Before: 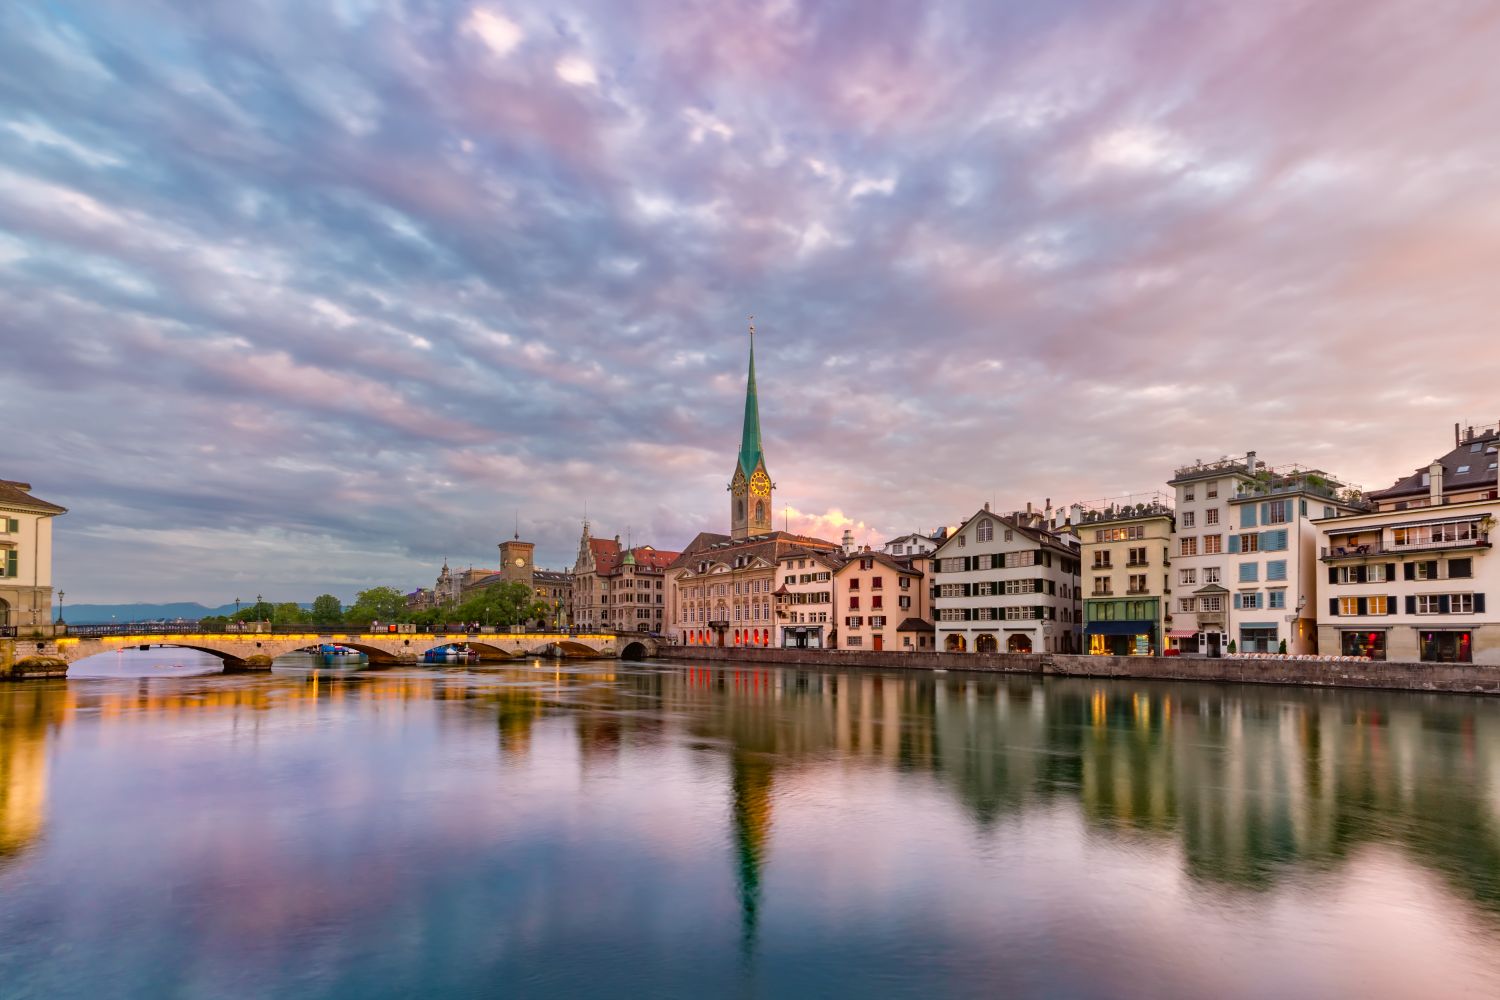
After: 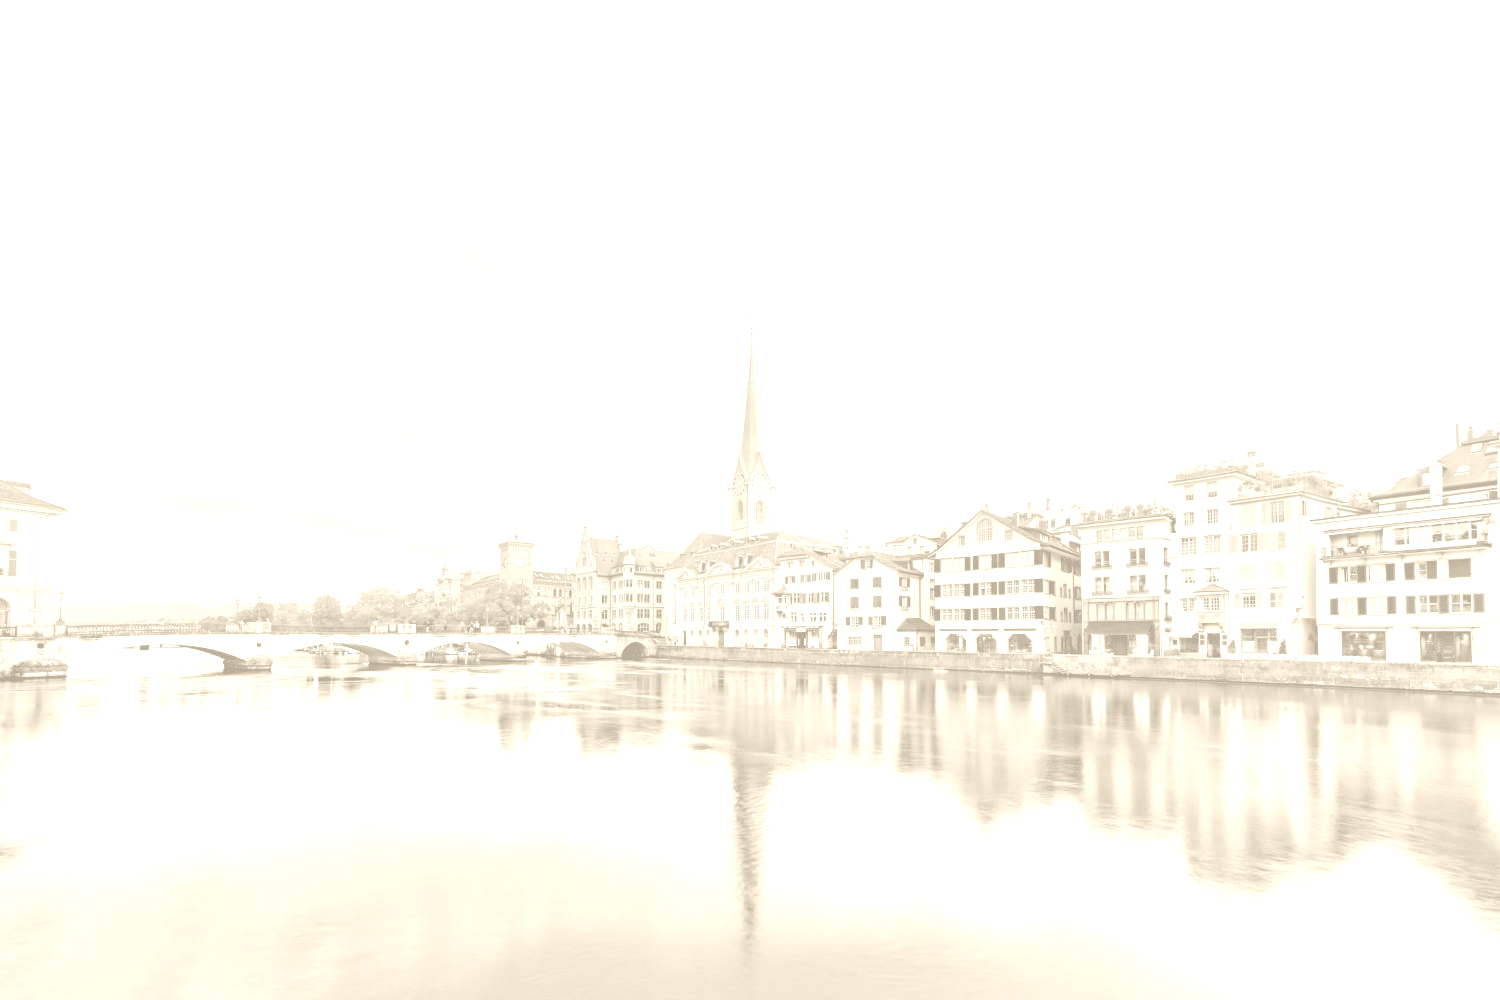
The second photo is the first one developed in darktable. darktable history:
exposure: black level correction 0, exposure 1 EV, compensate exposure bias true, compensate highlight preservation false
colorize: hue 36°, saturation 71%, lightness 80.79%
contrast brightness saturation: brightness 0.09, saturation 0.19
